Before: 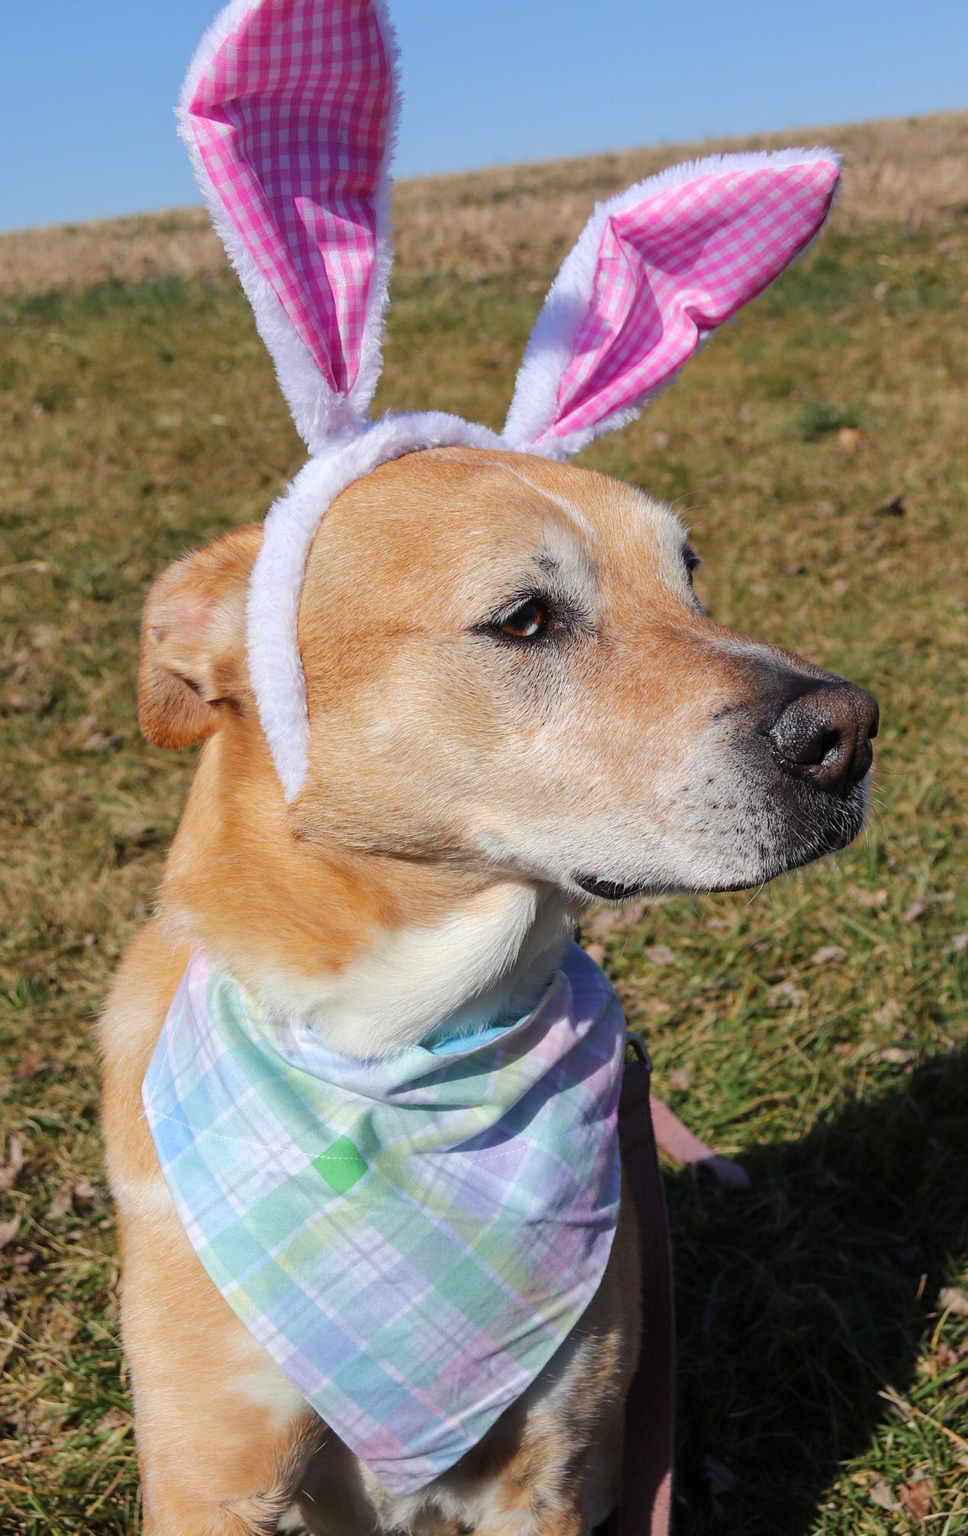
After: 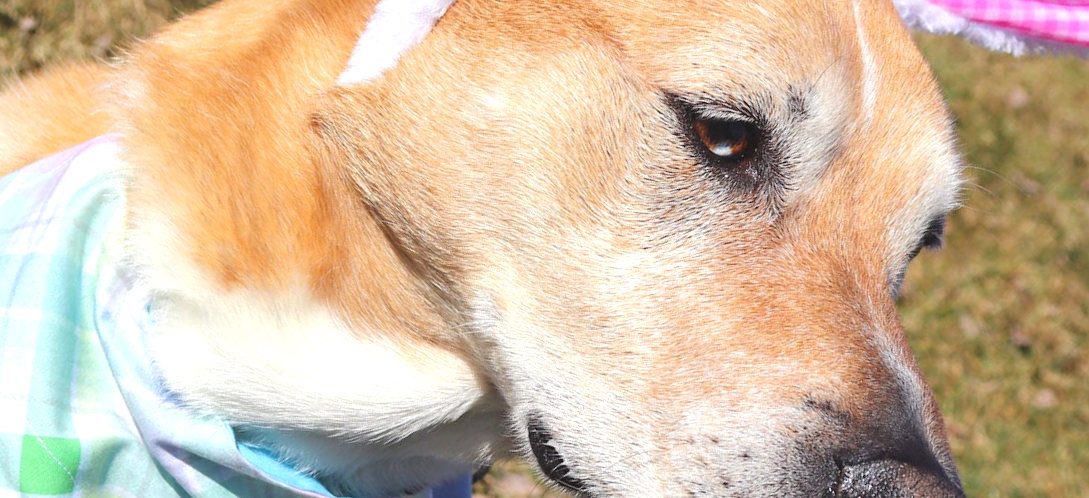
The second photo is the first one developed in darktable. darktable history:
exposure: black level correction -0.005, exposure 0.619 EV, compensate exposure bias true, compensate highlight preservation false
crop and rotate: angle -45.44°, top 16.433%, right 0.929%, bottom 11.624%
